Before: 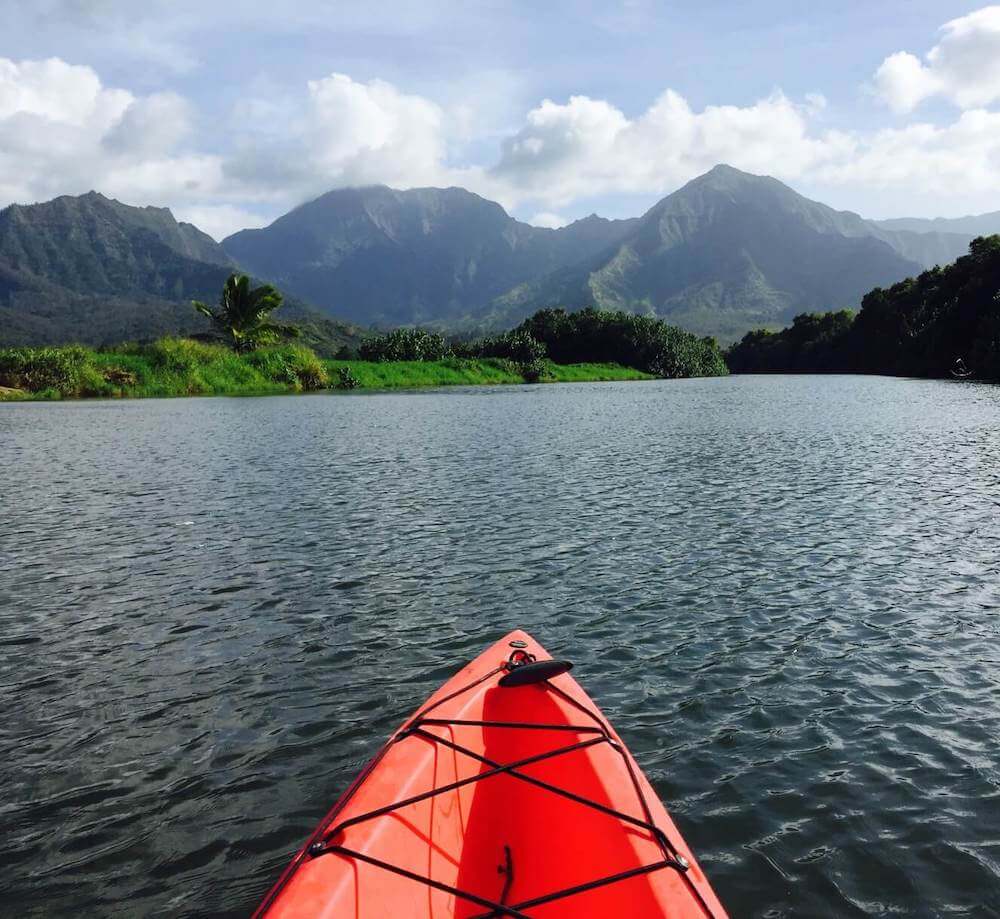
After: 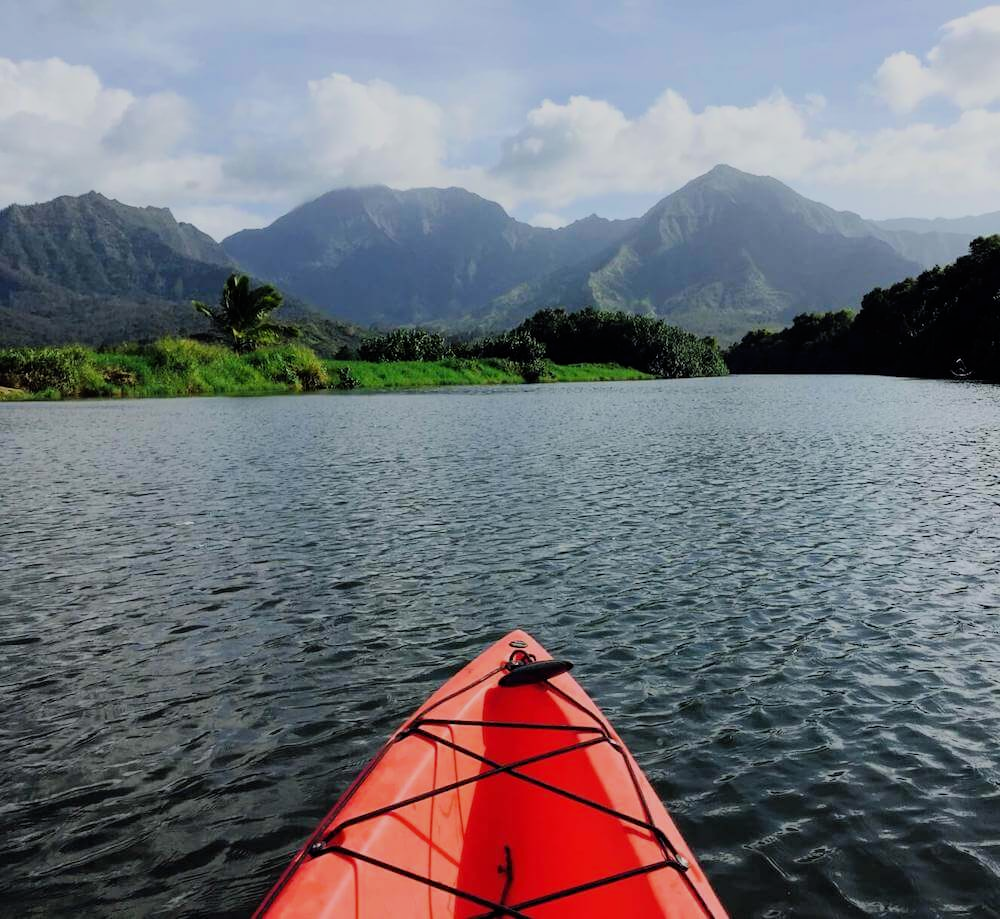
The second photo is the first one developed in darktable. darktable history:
filmic rgb: black relative exposure -7.65 EV, white relative exposure 4.56 EV, hardness 3.61, color science v6 (2022)
tone equalizer: on, module defaults
